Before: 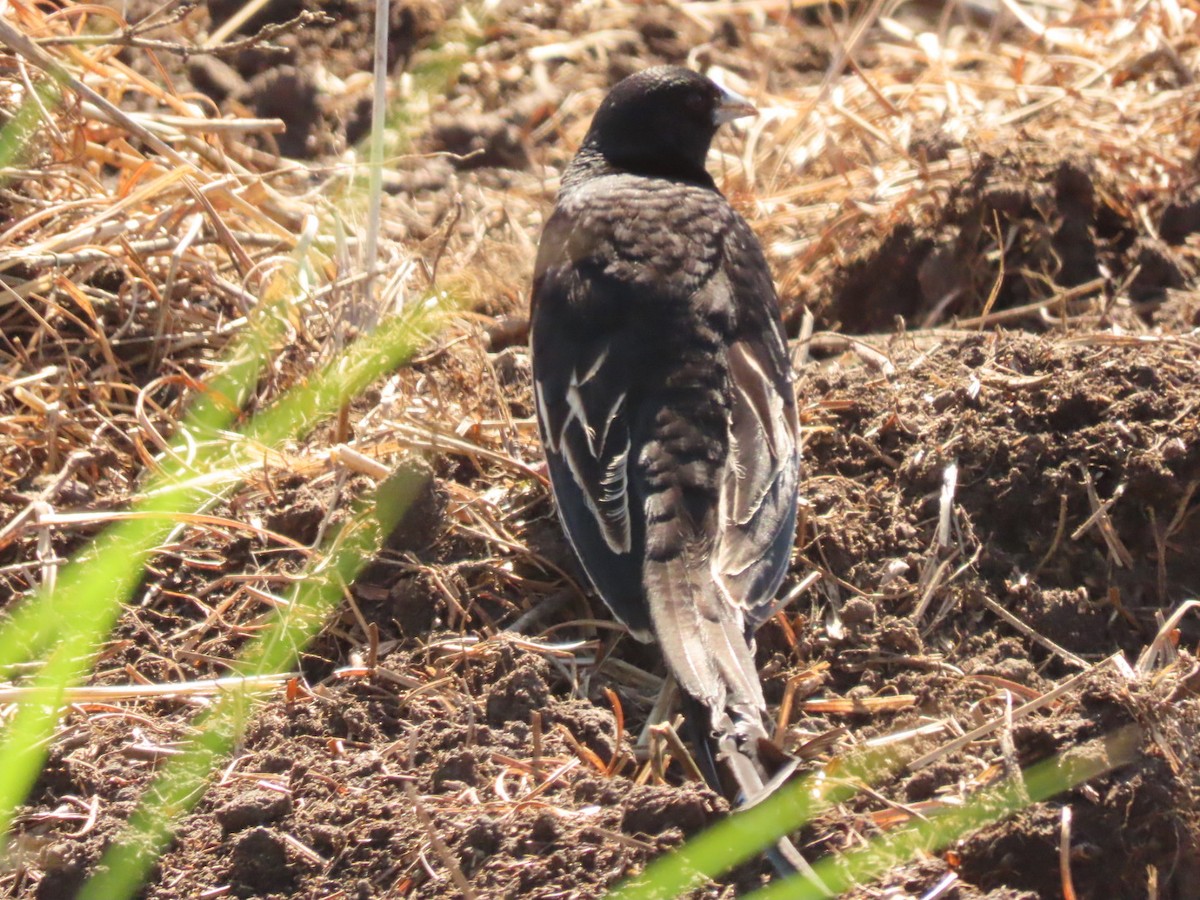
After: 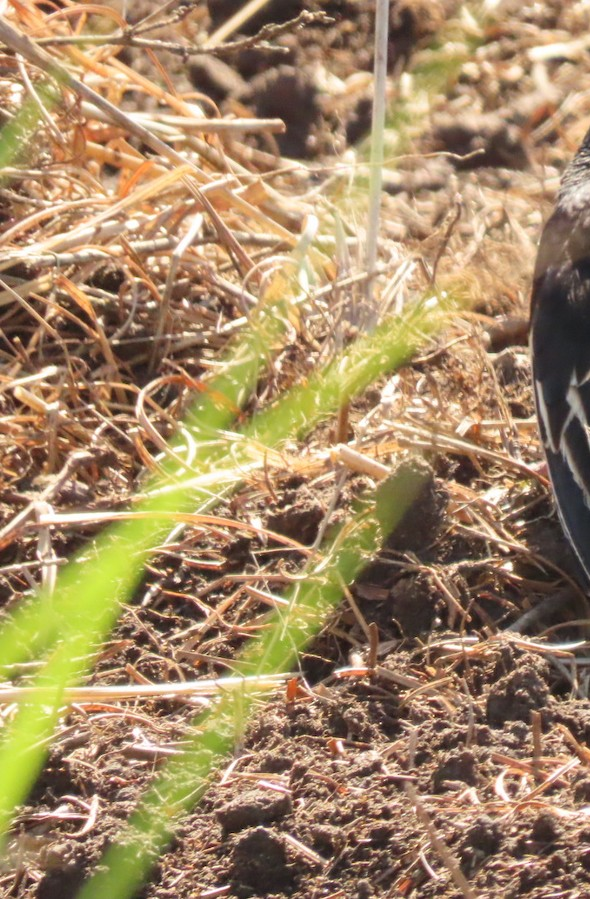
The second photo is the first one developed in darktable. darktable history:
crop and rotate: left 0.018%, top 0%, right 50.814%
